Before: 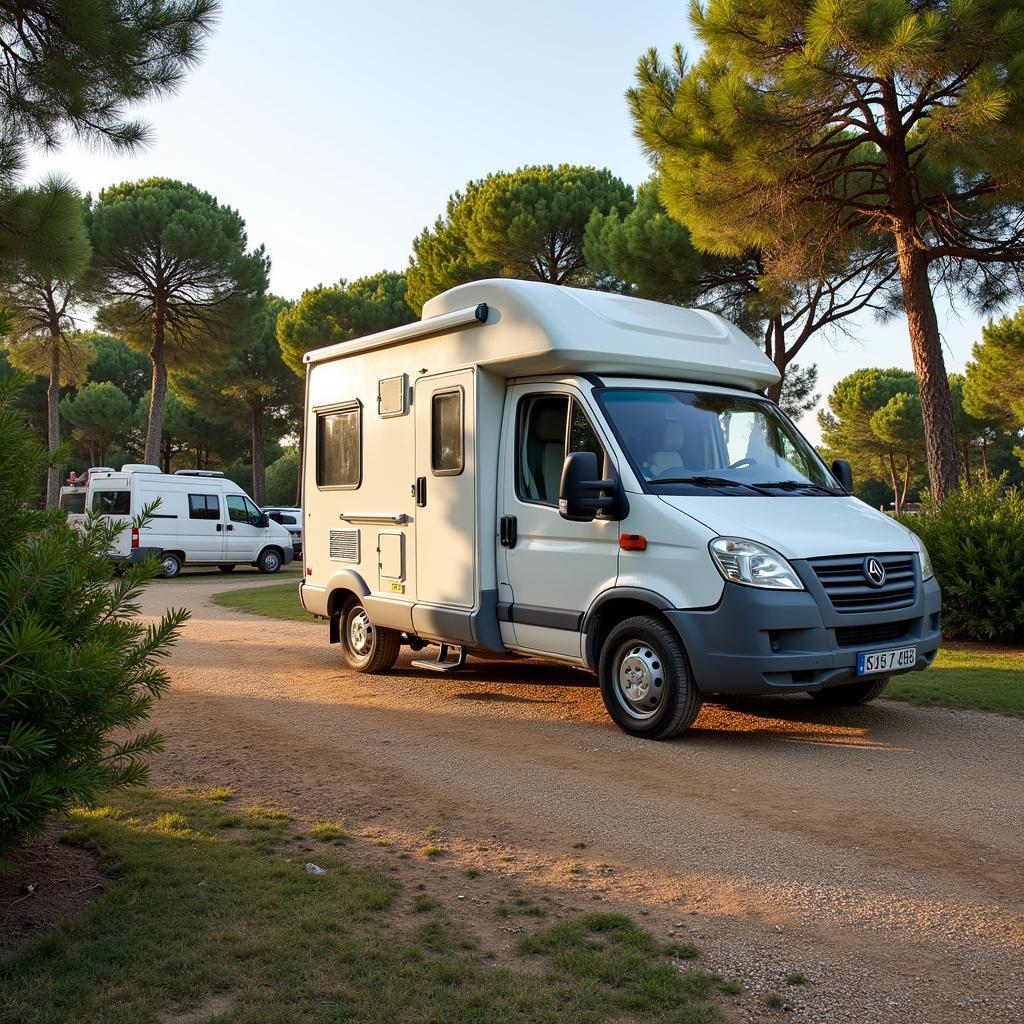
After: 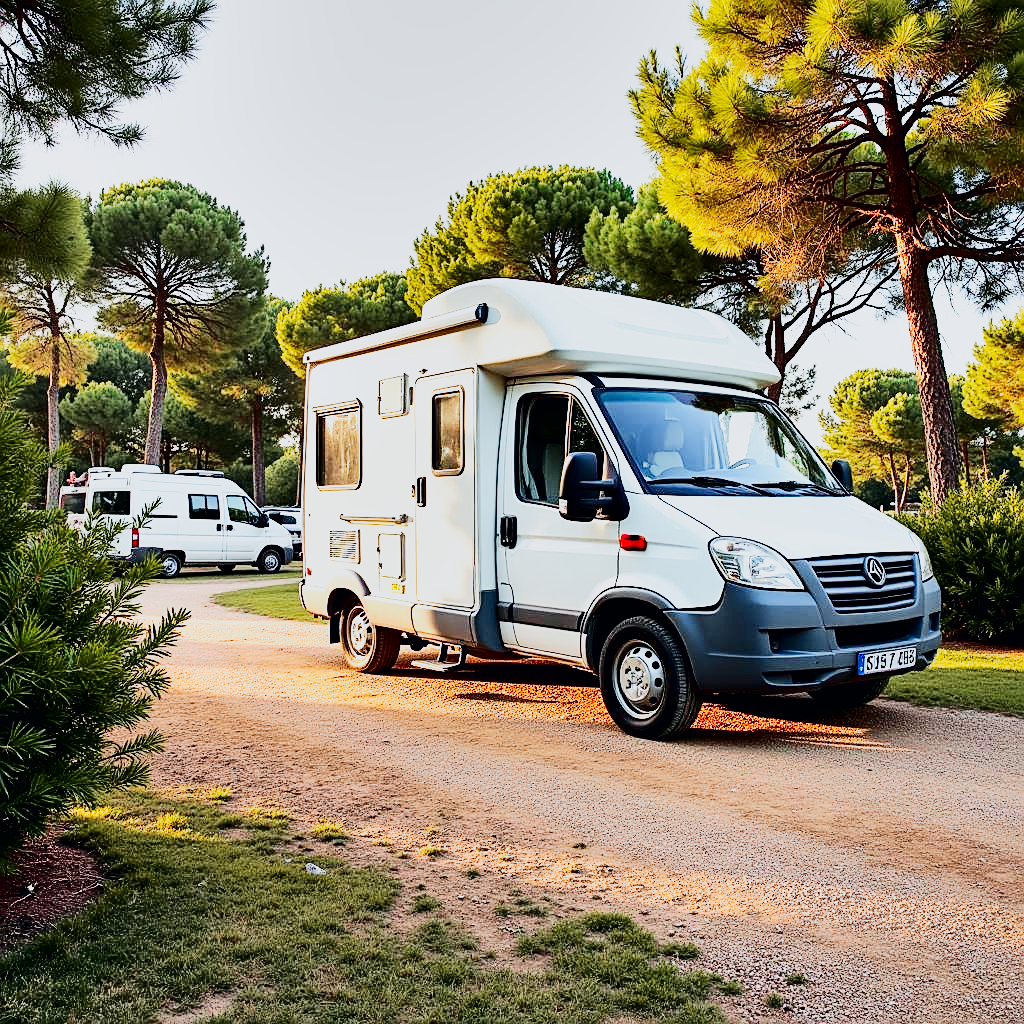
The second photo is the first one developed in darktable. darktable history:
tone curve: curves: ch0 [(0, 0) (0.049, 0.01) (0.154, 0.081) (0.491, 0.519) (0.748, 0.765) (1, 0.919)]; ch1 [(0, 0) (0.172, 0.123) (0.317, 0.272) (0.391, 0.424) (0.499, 0.497) (0.531, 0.541) (0.615, 0.608) (0.741, 0.783) (1, 1)]; ch2 [(0, 0) (0.411, 0.424) (0.483, 0.478) (0.546, 0.532) (0.652, 0.633) (1, 1)], color space Lab, independent channels, preserve colors none
sharpen: on, module defaults
shadows and highlights: shadows 53, soften with gaussian
exposure: exposure 0.207 EV, compensate highlight preservation false
base curve: curves: ch0 [(0, 0) (0.007, 0.004) (0.027, 0.03) (0.046, 0.07) (0.207, 0.54) (0.442, 0.872) (0.673, 0.972) (1, 1)], preserve colors none
